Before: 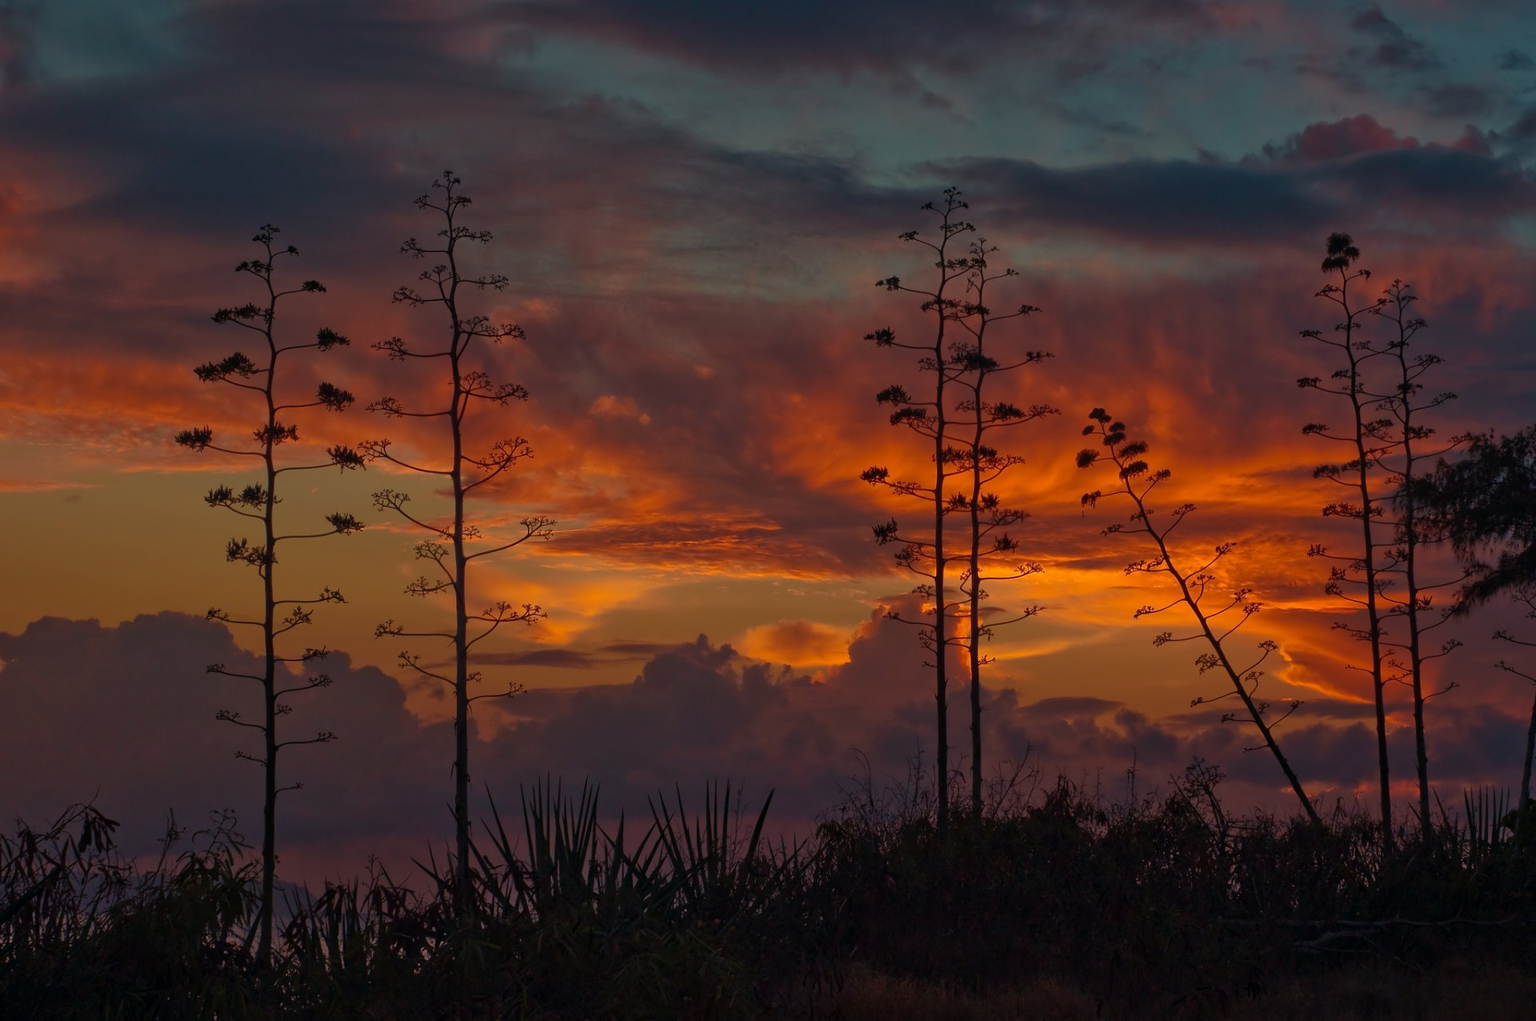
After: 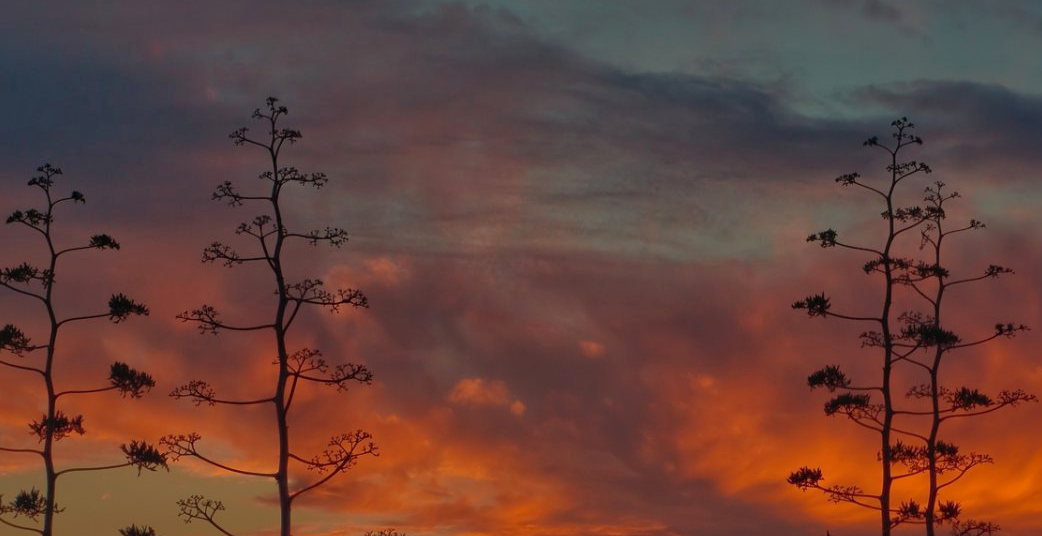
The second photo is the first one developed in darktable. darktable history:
crop: left 15.033%, top 9.119%, right 30.679%, bottom 48.804%
shadows and highlights: shadows color adjustment 99.13%, highlights color adjustment 0.642%
